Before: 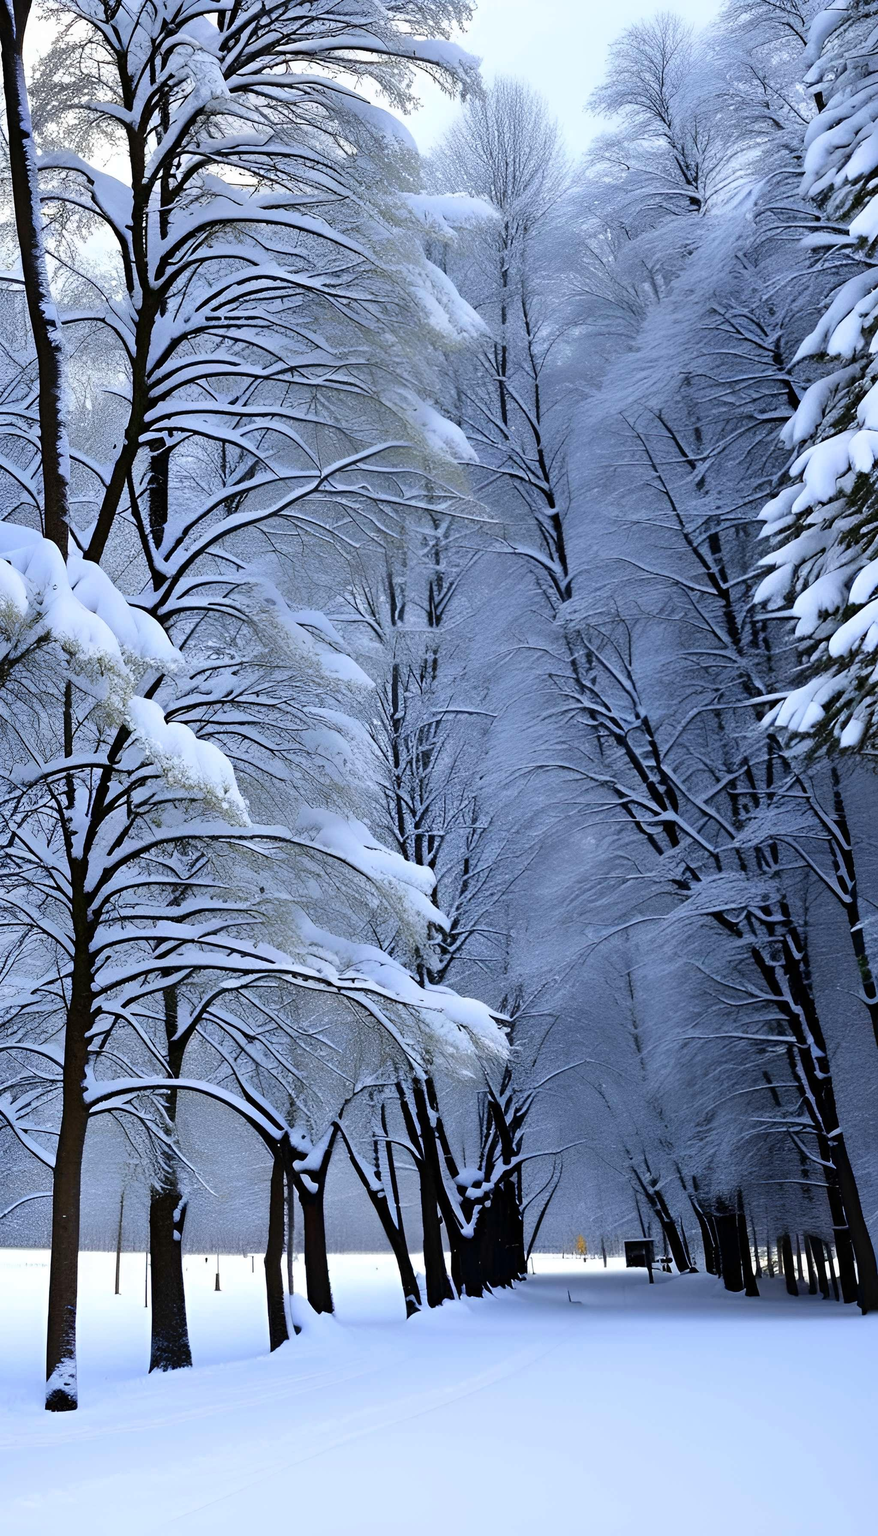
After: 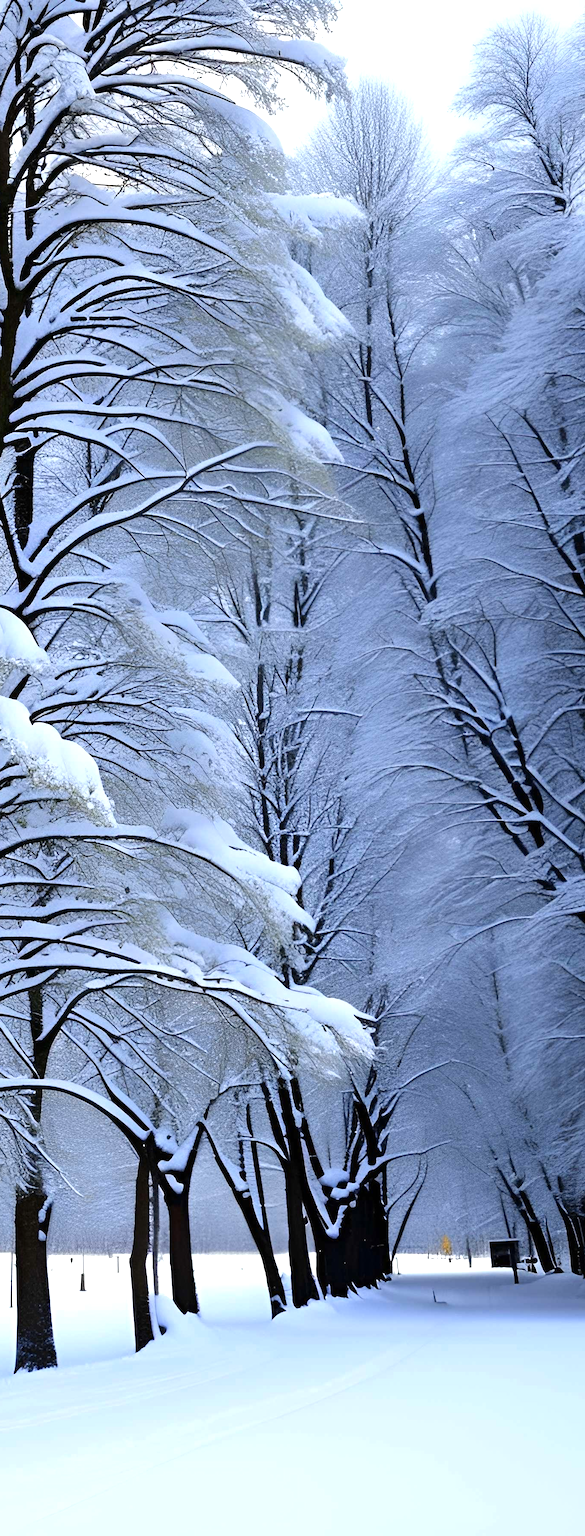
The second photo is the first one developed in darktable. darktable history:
crop: left 15.419%, right 17.914%
levels: levels [0, 0.476, 0.951]
exposure: exposure 0.217 EV, compensate highlight preservation false
